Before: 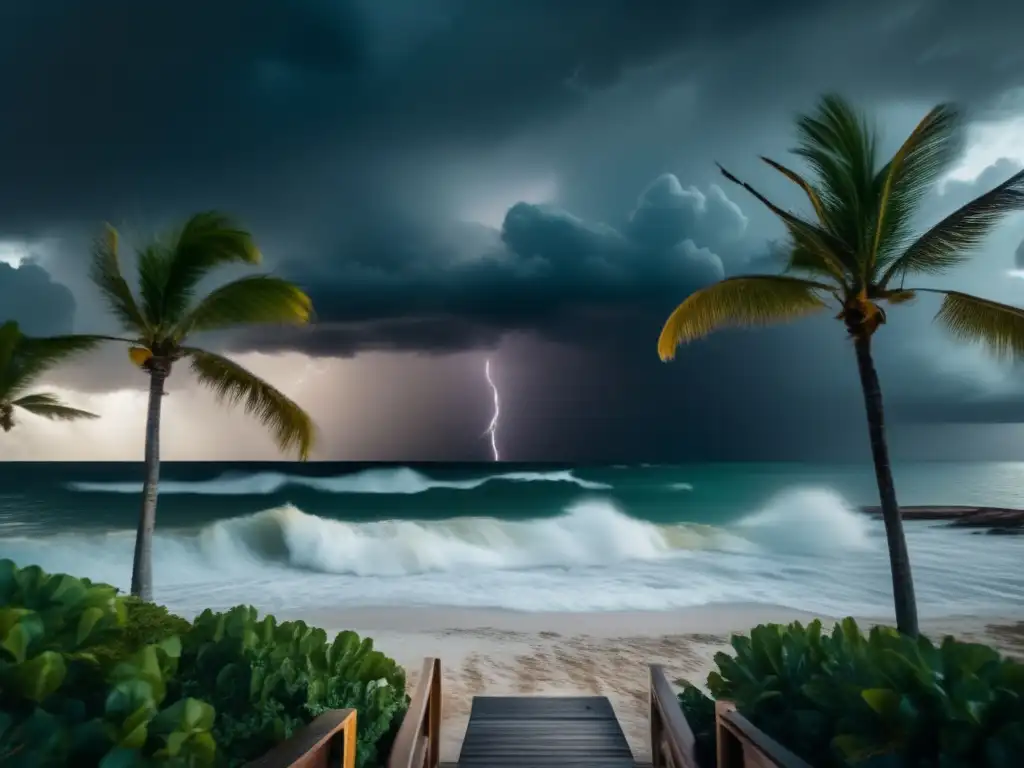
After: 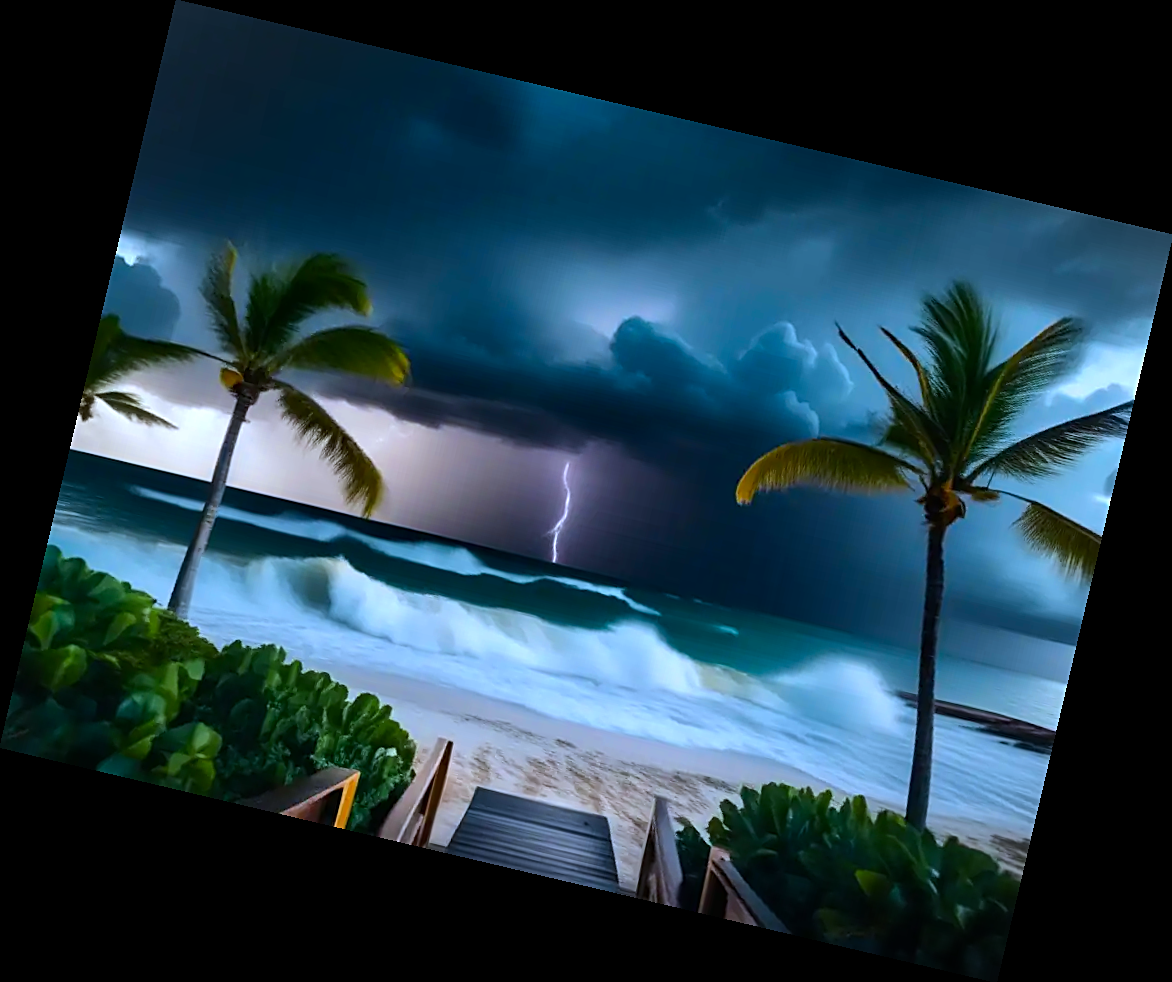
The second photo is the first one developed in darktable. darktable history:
tone equalizer: -8 EV -0.417 EV, -7 EV -0.389 EV, -6 EV -0.333 EV, -5 EV -0.222 EV, -3 EV 0.222 EV, -2 EV 0.333 EV, -1 EV 0.389 EV, +0 EV 0.417 EV, edges refinement/feathering 500, mask exposure compensation -1.25 EV, preserve details no
color zones: curves: ch0 [(0, 0.425) (0.143, 0.422) (0.286, 0.42) (0.429, 0.419) (0.571, 0.419) (0.714, 0.42) (0.857, 0.422) (1, 0.425)]; ch1 [(0, 0.666) (0.143, 0.669) (0.286, 0.671) (0.429, 0.67) (0.571, 0.67) (0.714, 0.67) (0.857, 0.67) (1, 0.666)]
rotate and perspective: rotation 13.27°, automatic cropping off
white balance: red 0.948, green 1.02, blue 1.176
sharpen: on, module defaults
vignetting: fall-off start 100%, brightness -0.282, width/height ratio 1.31
exposure: exposure -0.177 EV, compensate highlight preservation false
shadows and highlights: radius 171.16, shadows 27, white point adjustment 3.13, highlights -67.95, soften with gaussian
